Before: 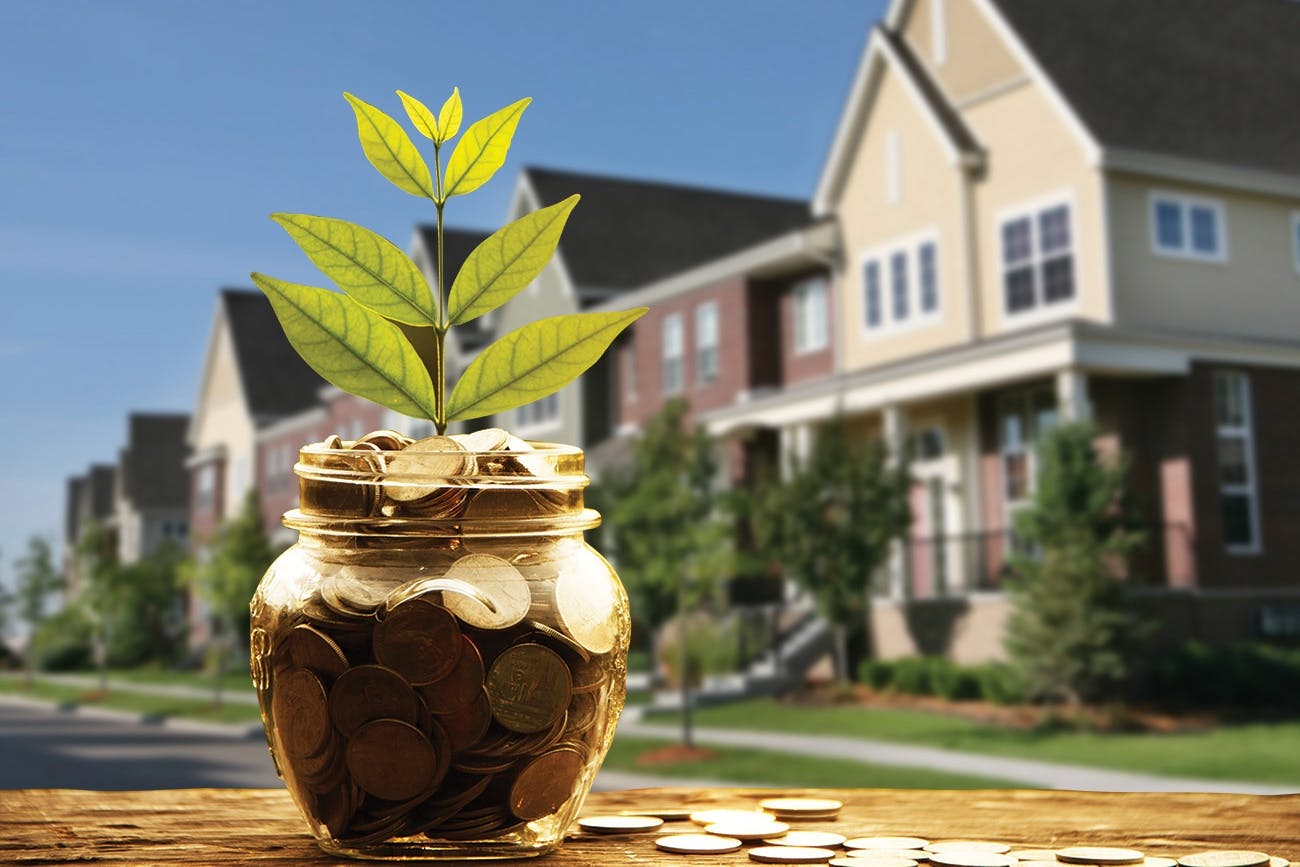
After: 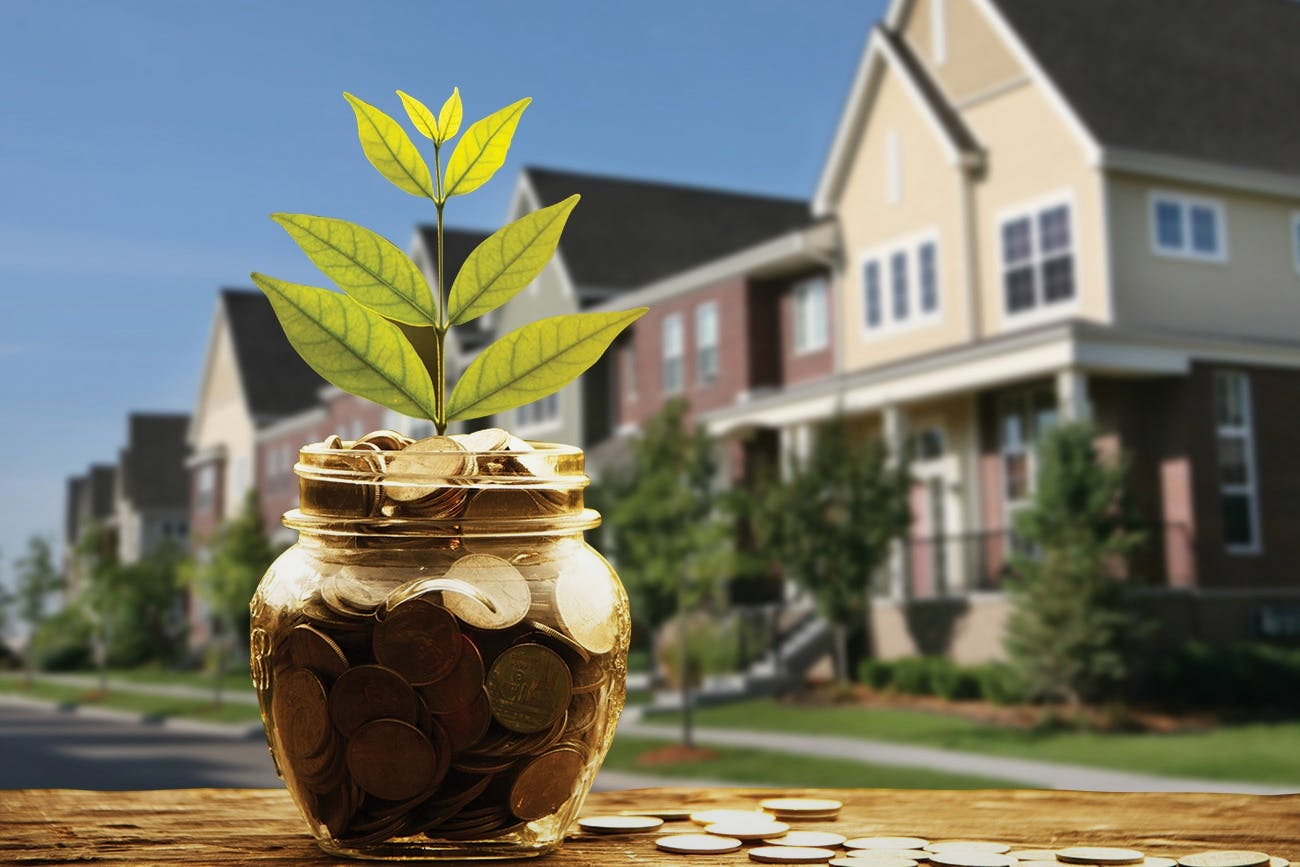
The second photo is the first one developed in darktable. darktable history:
graduated density: rotation -180°, offset 24.95
color balance: on, module defaults
